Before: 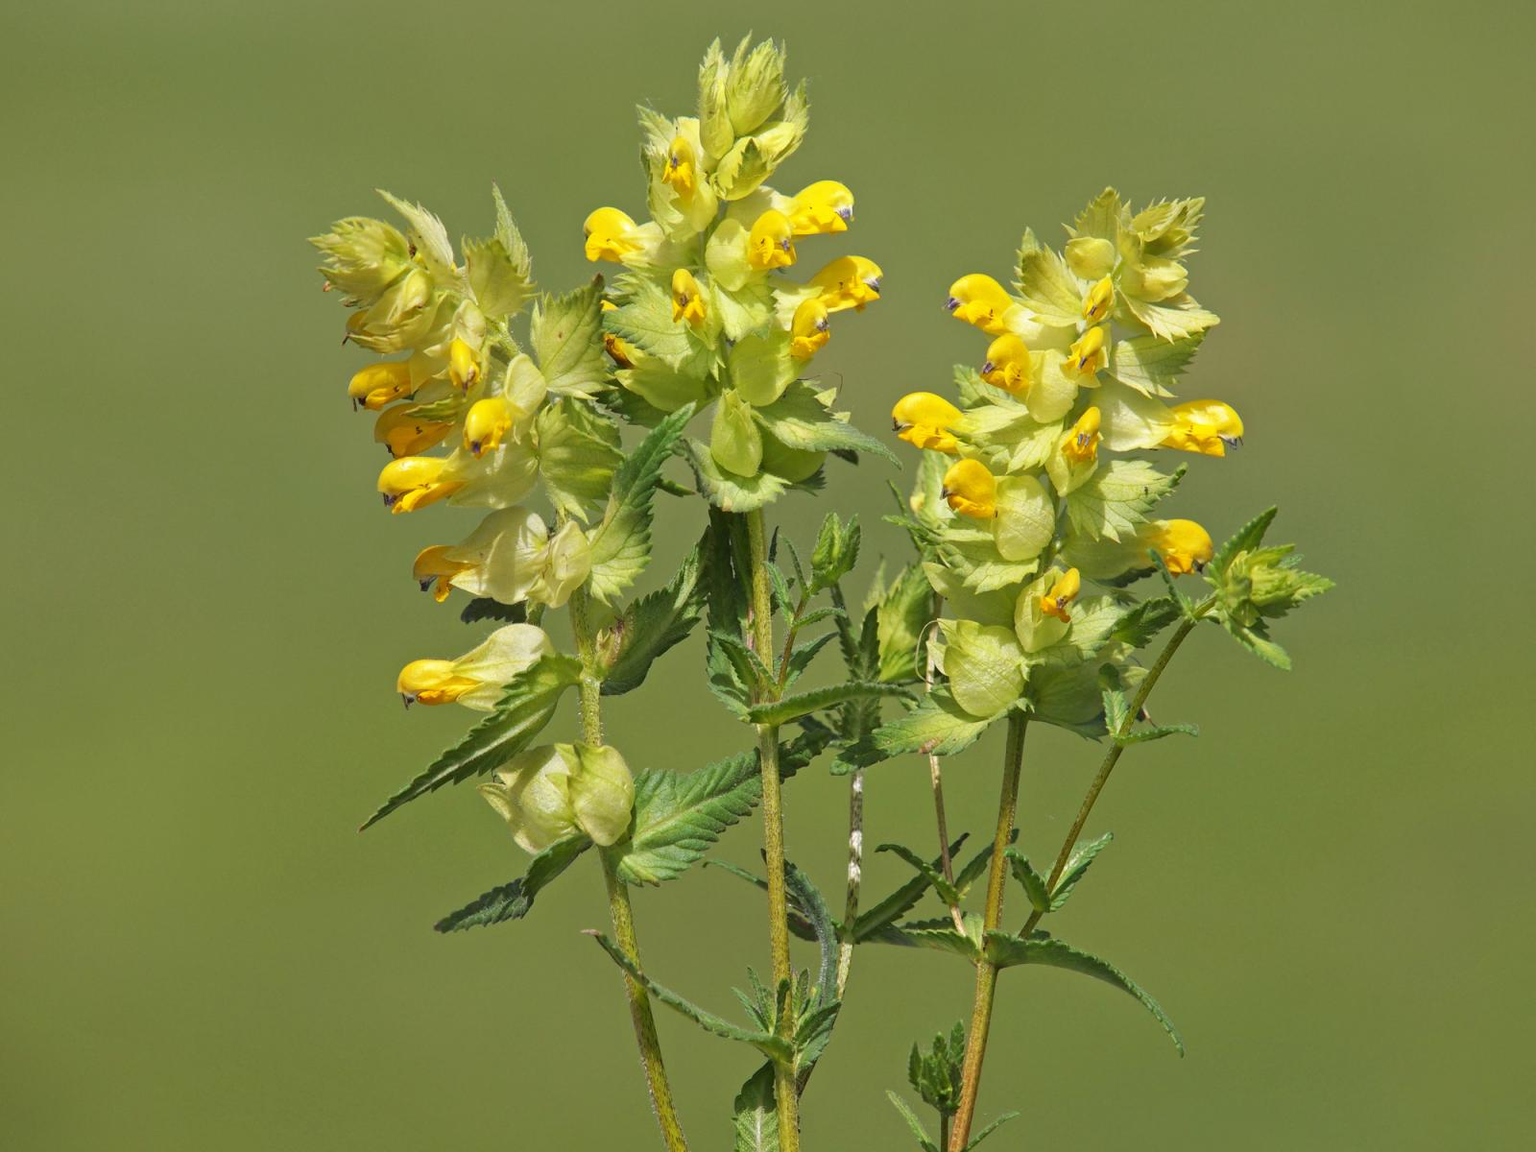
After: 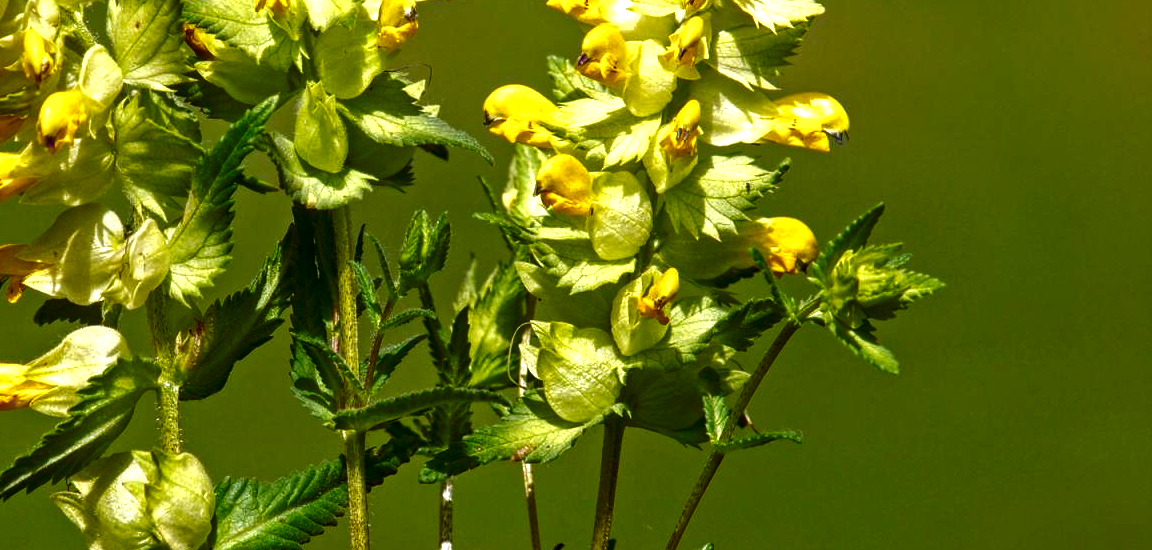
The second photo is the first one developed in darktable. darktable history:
color balance rgb: linear chroma grading › shadows -2.2%, linear chroma grading › highlights -15%, linear chroma grading › global chroma -10%, linear chroma grading › mid-tones -10%, perceptual saturation grading › global saturation 45%, perceptual saturation grading › highlights -50%, perceptual saturation grading › shadows 30%, perceptual brilliance grading › global brilliance 18%, global vibrance 45%
crop and rotate: left 27.938%, top 27.046%, bottom 27.046%
contrast brightness saturation: brightness -0.52
local contrast: on, module defaults
